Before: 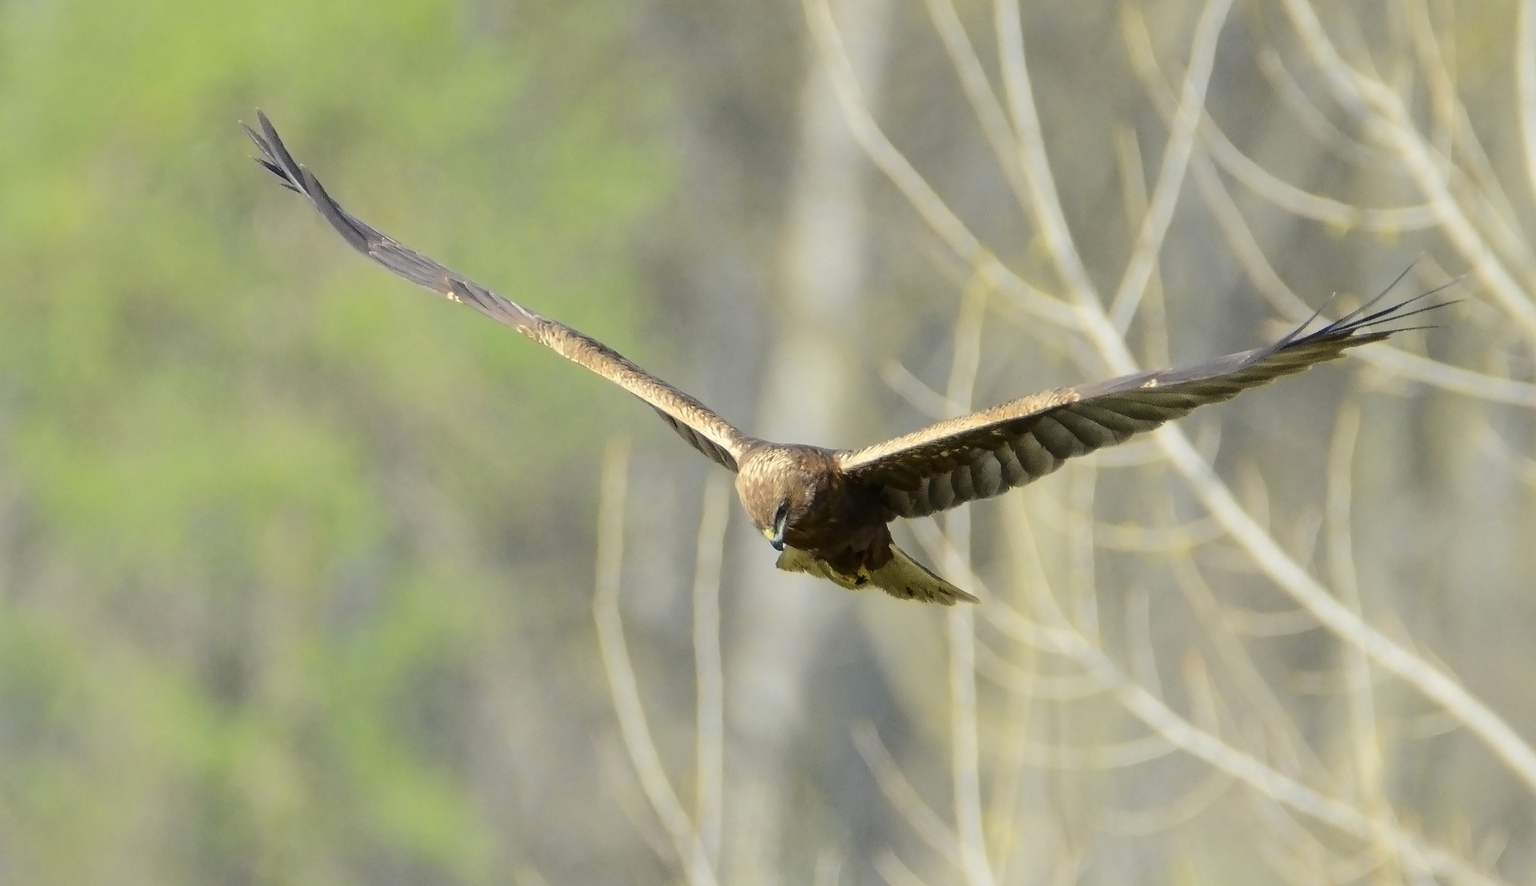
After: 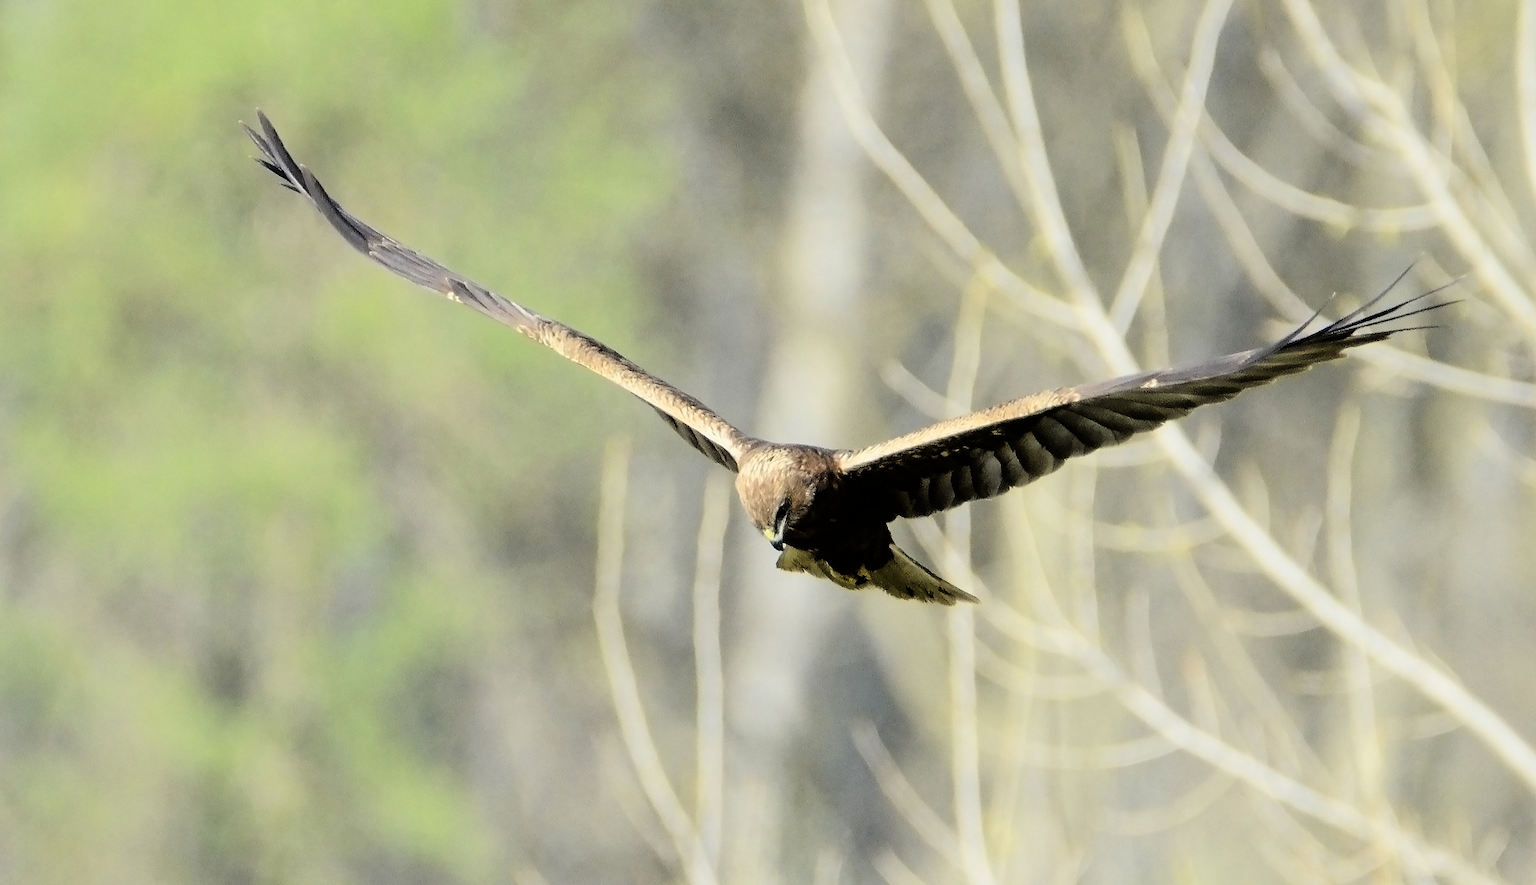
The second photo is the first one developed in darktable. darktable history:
filmic rgb: black relative exposure -5.43 EV, white relative exposure 2.87 EV, dynamic range scaling -37.03%, hardness 3.99, contrast 1.62, highlights saturation mix -0.817%
